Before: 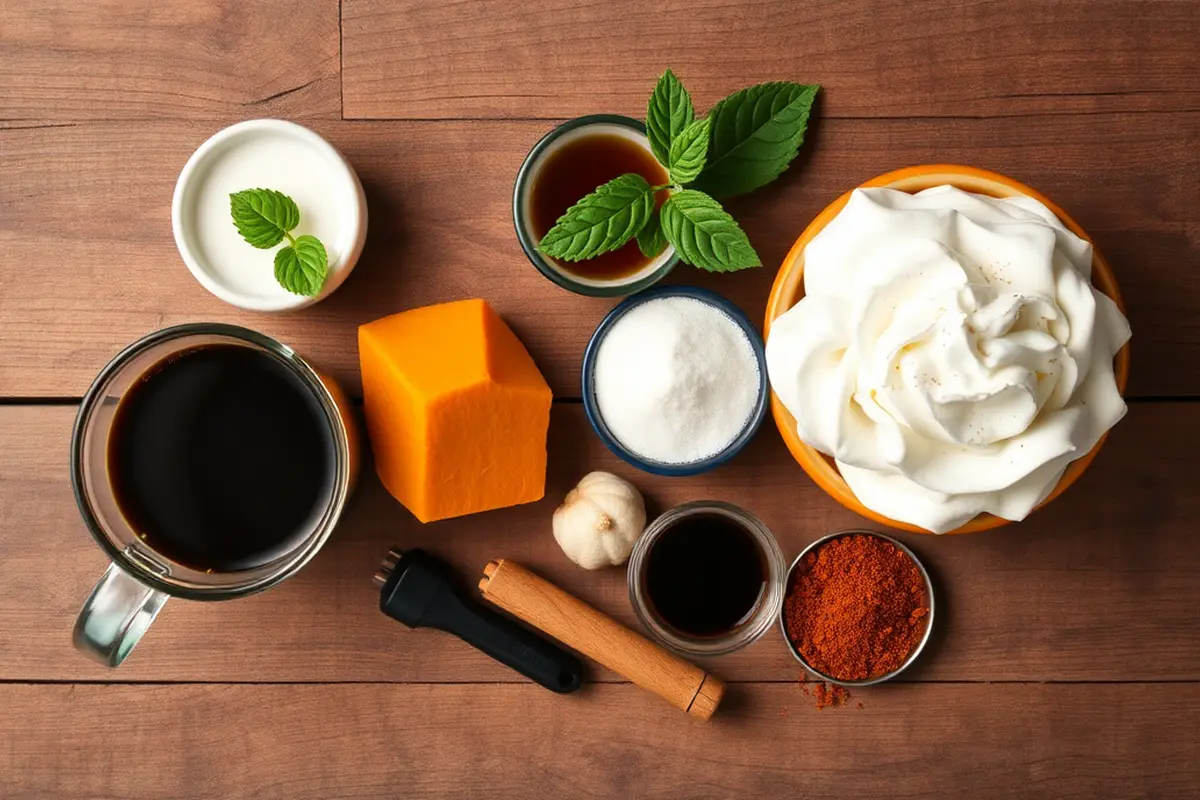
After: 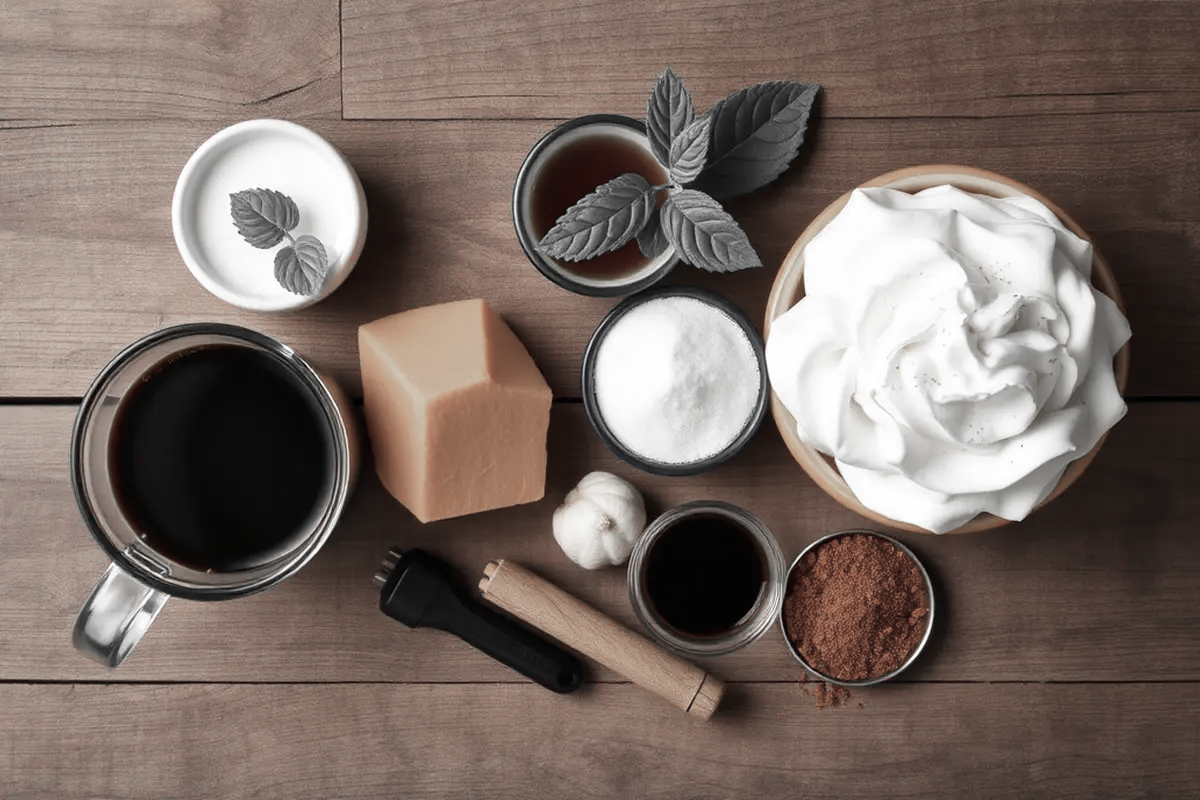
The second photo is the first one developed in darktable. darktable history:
color zones: curves: ch0 [(0, 0.278) (0.143, 0.5) (0.286, 0.5) (0.429, 0.5) (0.571, 0.5) (0.714, 0.5) (0.857, 0.5) (1, 0.5)]; ch1 [(0, 1) (0.143, 0.165) (0.286, 0) (0.429, 0) (0.571, 0) (0.714, 0) (0.857, 0.5) (1, 0.5)]; ch2 [(0, 0.508) (0.143, 0.5) (0.286, 0.5) (0.429, 0.5) (0.571, 0.5) (0.714, 0.5) (0.857, 0.5) (1, 0.5)]
